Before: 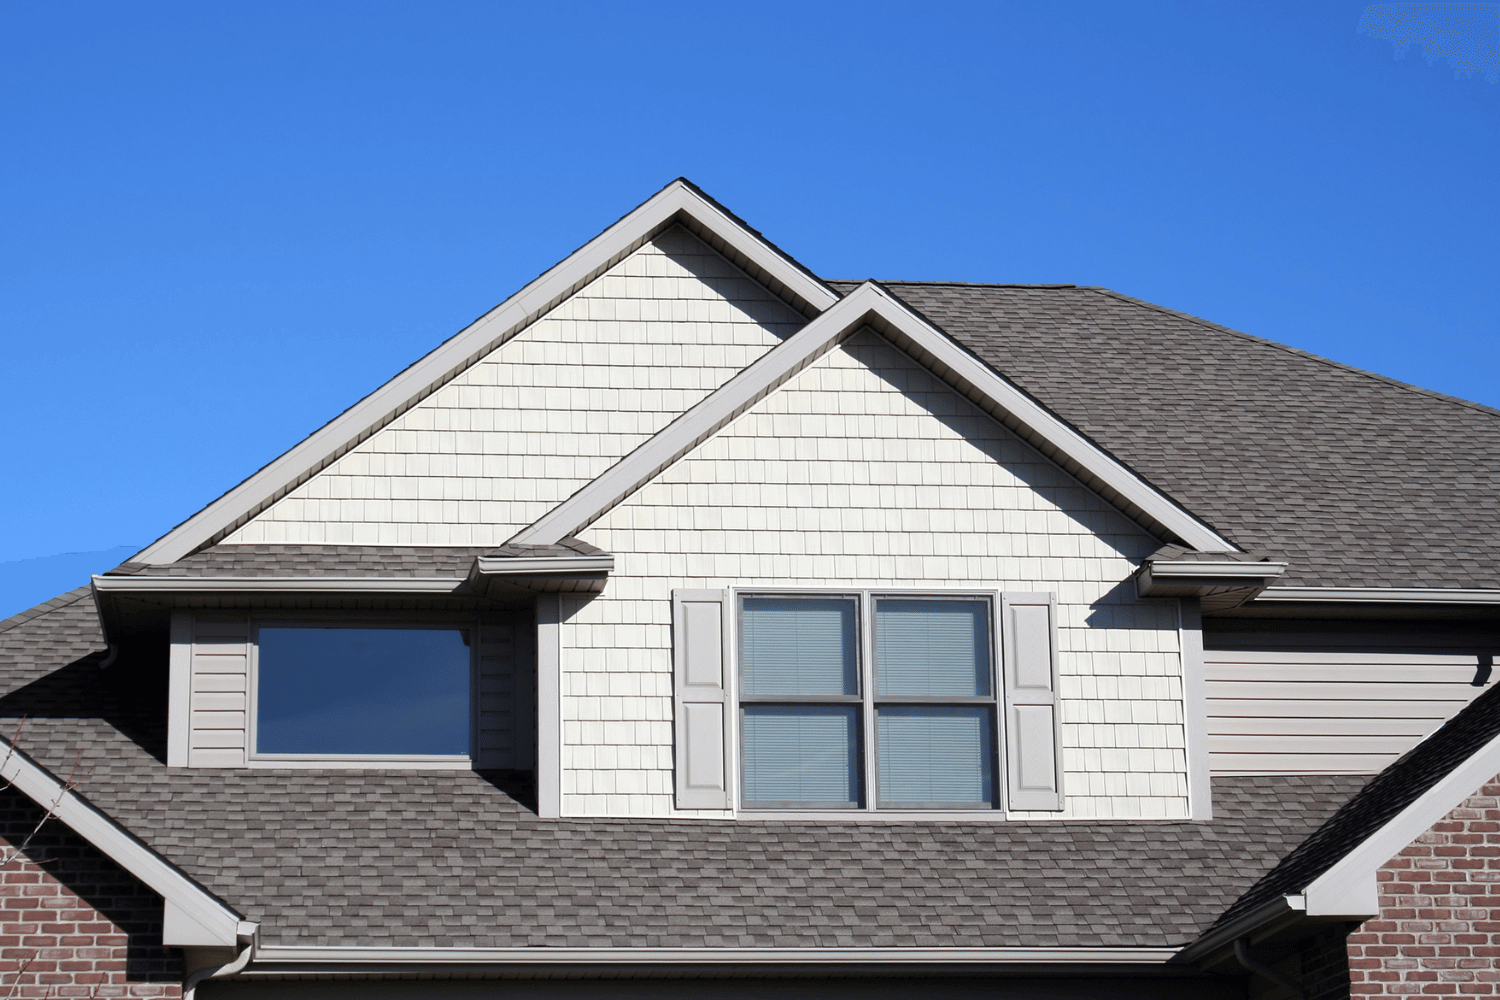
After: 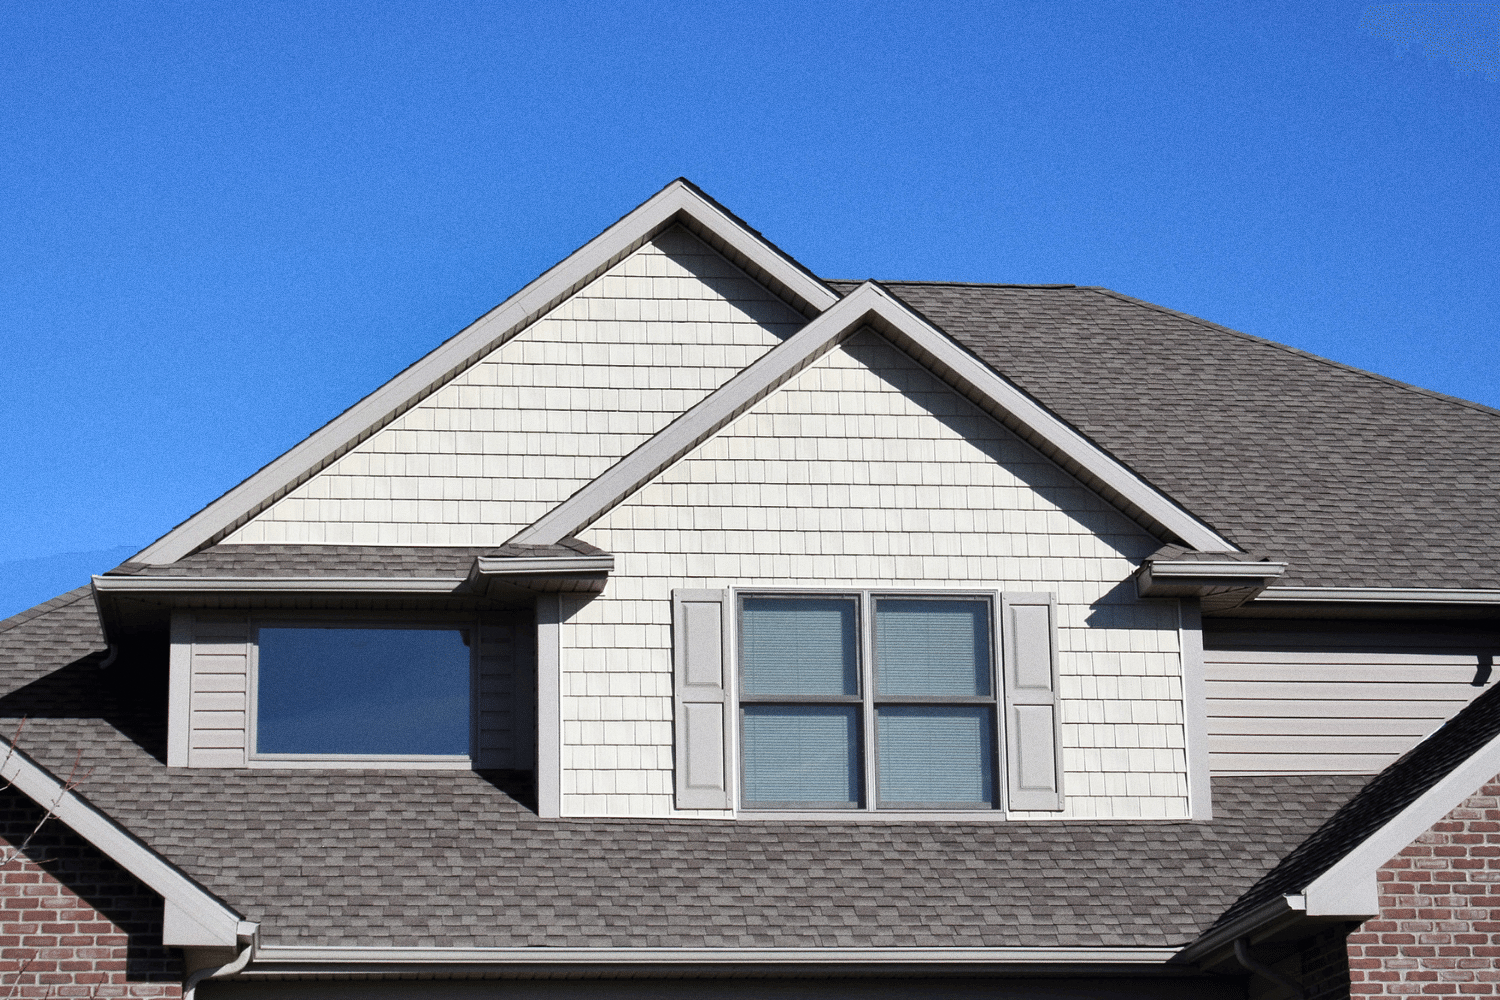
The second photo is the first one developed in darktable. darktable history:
shadows and highlights: soften with gaussian
grain: coarseness 0.47 ISO
